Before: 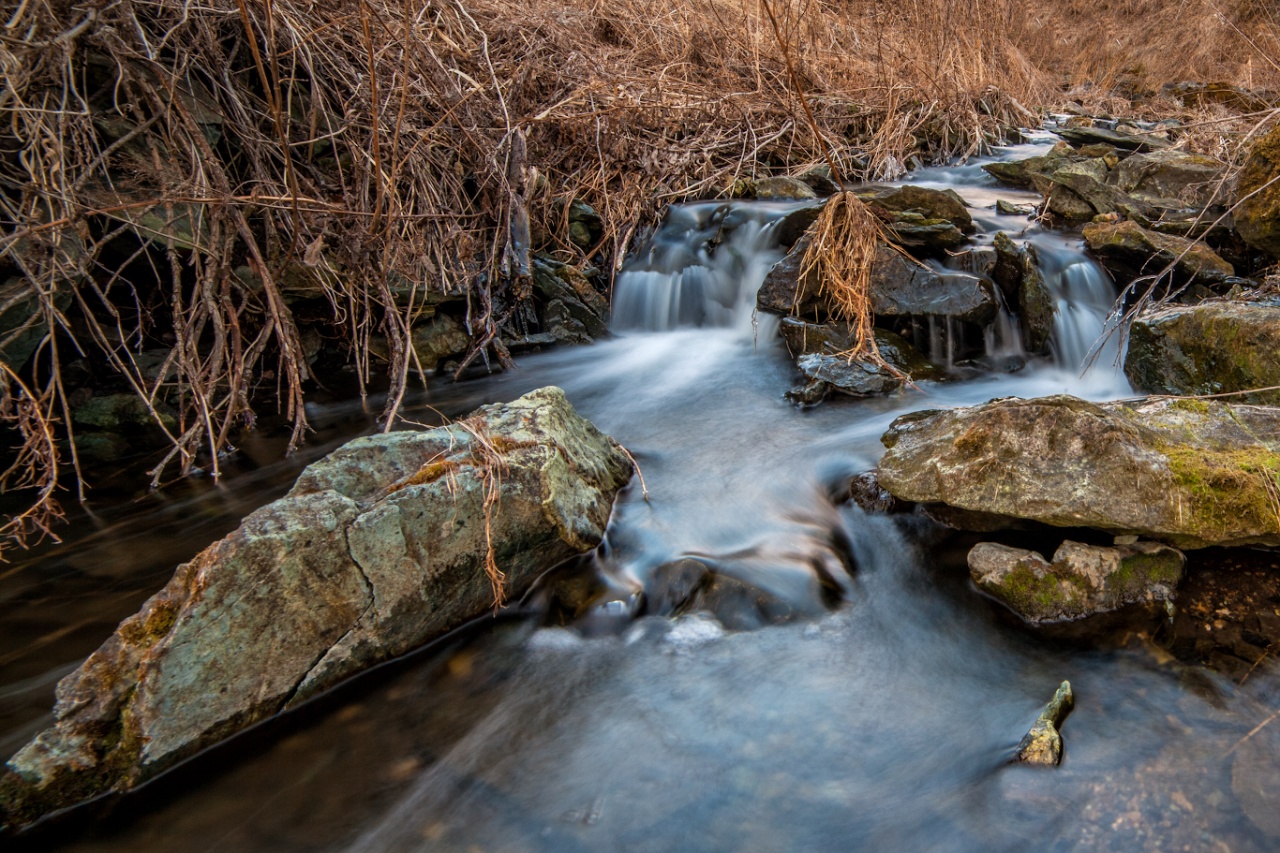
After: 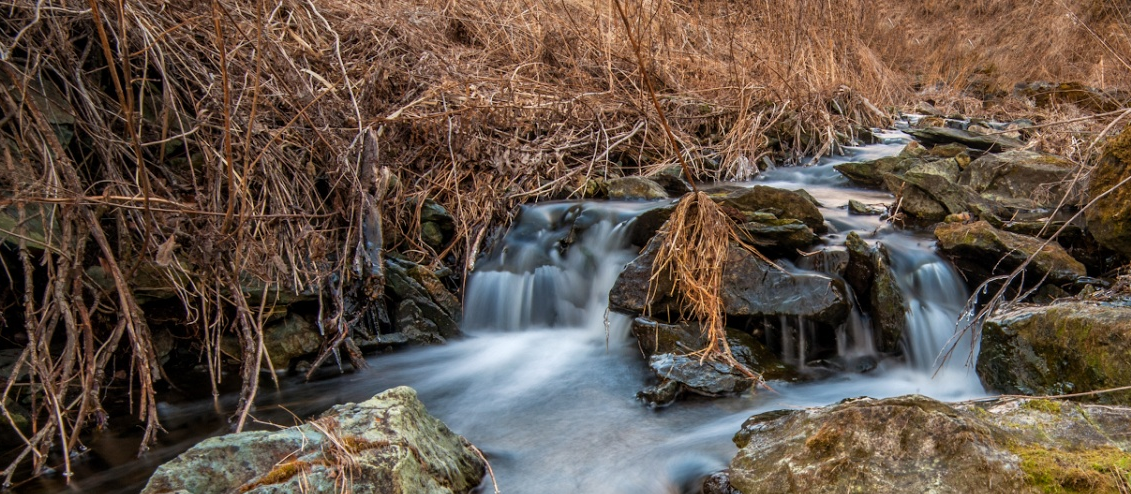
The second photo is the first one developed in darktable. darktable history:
crop and rotate: left 11.566%, bottom 41.987%
